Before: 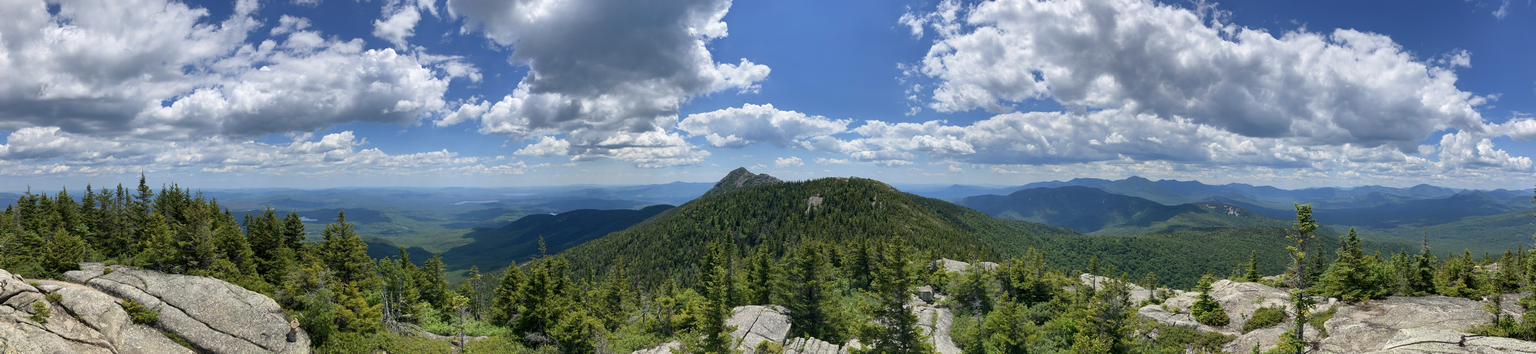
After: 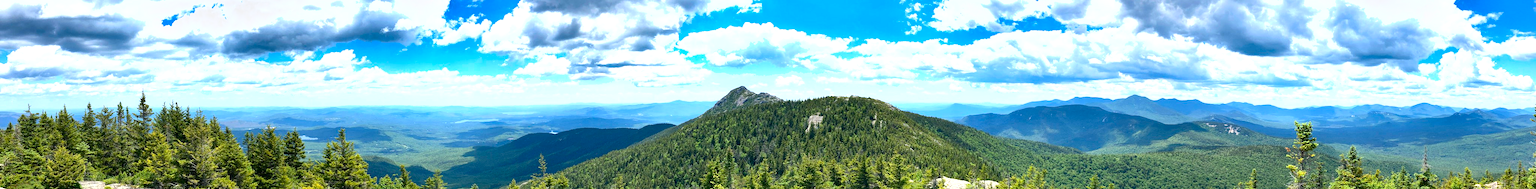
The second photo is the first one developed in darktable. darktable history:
crop and rotate: top 23.043%, bottom 23.437%
shadows and highlights: shadows 43.71, white point adjustment -1.46, soften with gaussian
contrast brightness saturation: contrast 0.15, brightness -0.01, saturation 0.1
exposure: black level correction 0, exposure 1.45 EV, compensate exposure bias true, compensate highlight preservation false
